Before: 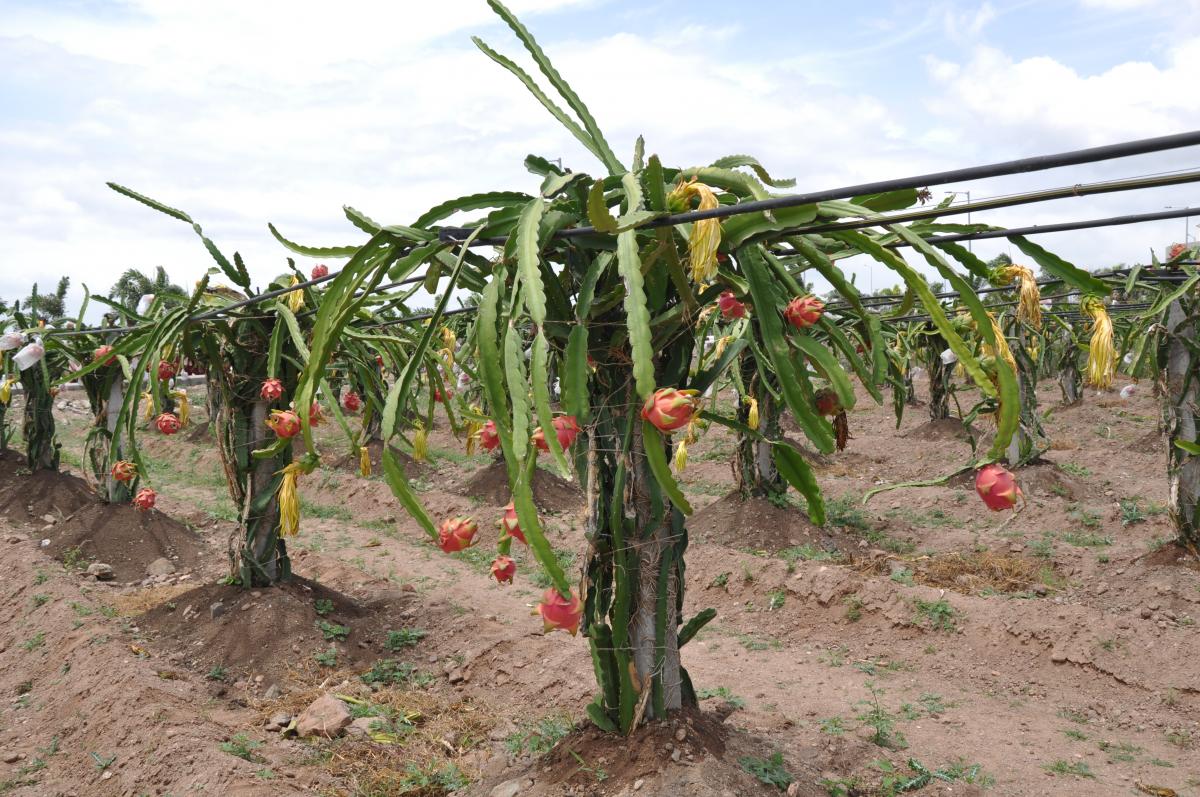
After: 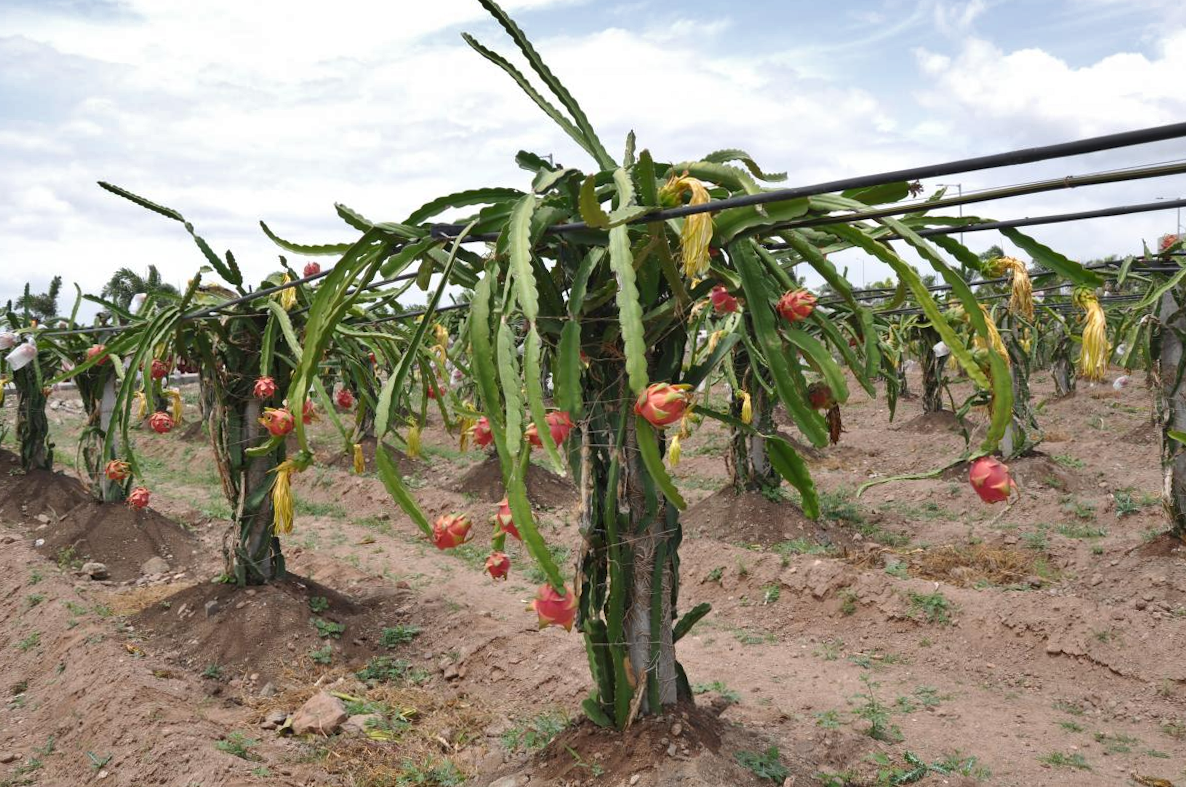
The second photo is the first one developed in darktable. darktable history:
shadows and highlights: highlights color adjustment 0%, soften with gaussian
rotate and perspective: rotation -0.45°, automatic cropping original format, crop left 0.008, crop right 0.992, crop top 0.012, crop bottom 0.988
